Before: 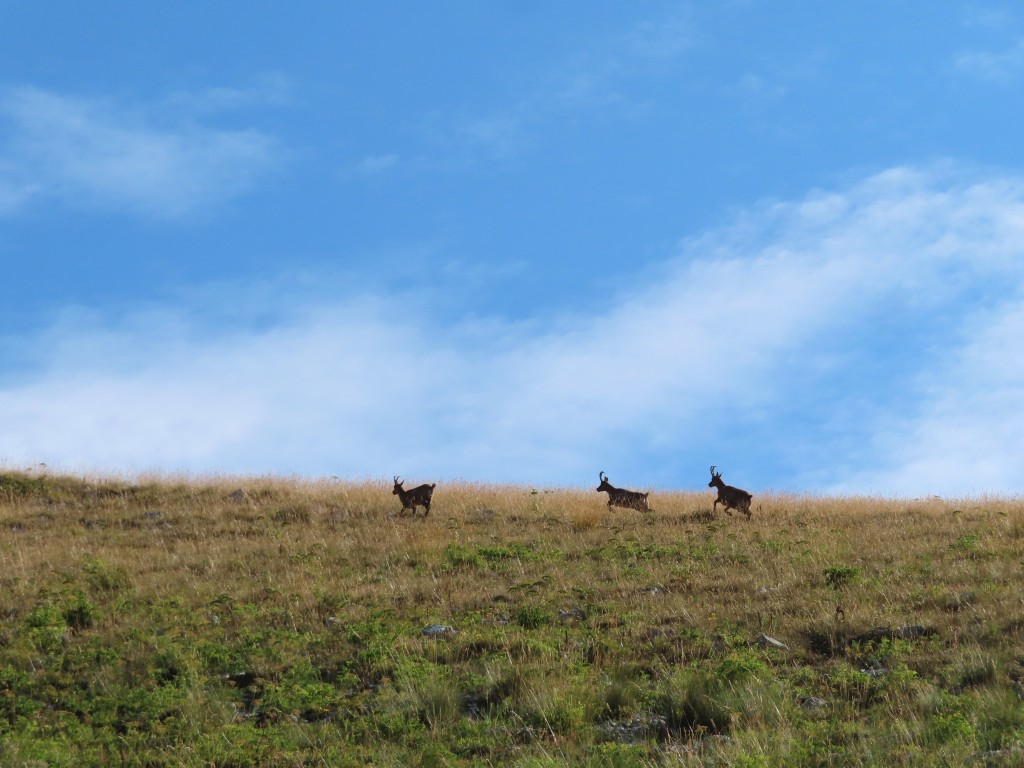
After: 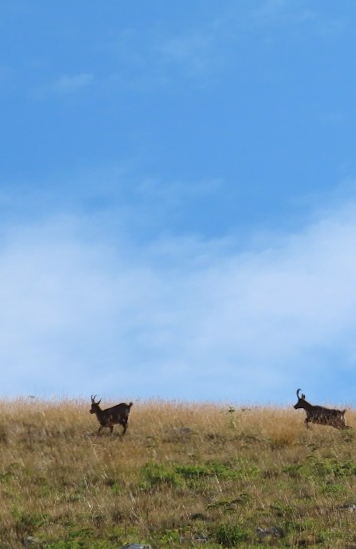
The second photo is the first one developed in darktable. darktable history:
crop and rotate: left 29.476%, top 10.214%, right 35.32%, bottom 17.333%
rotate and perspective: rotation -0.45°, automatic cropping original format, crop left 0.008, crop right 0.992, crop top 0.012, crop bottom 0.988
